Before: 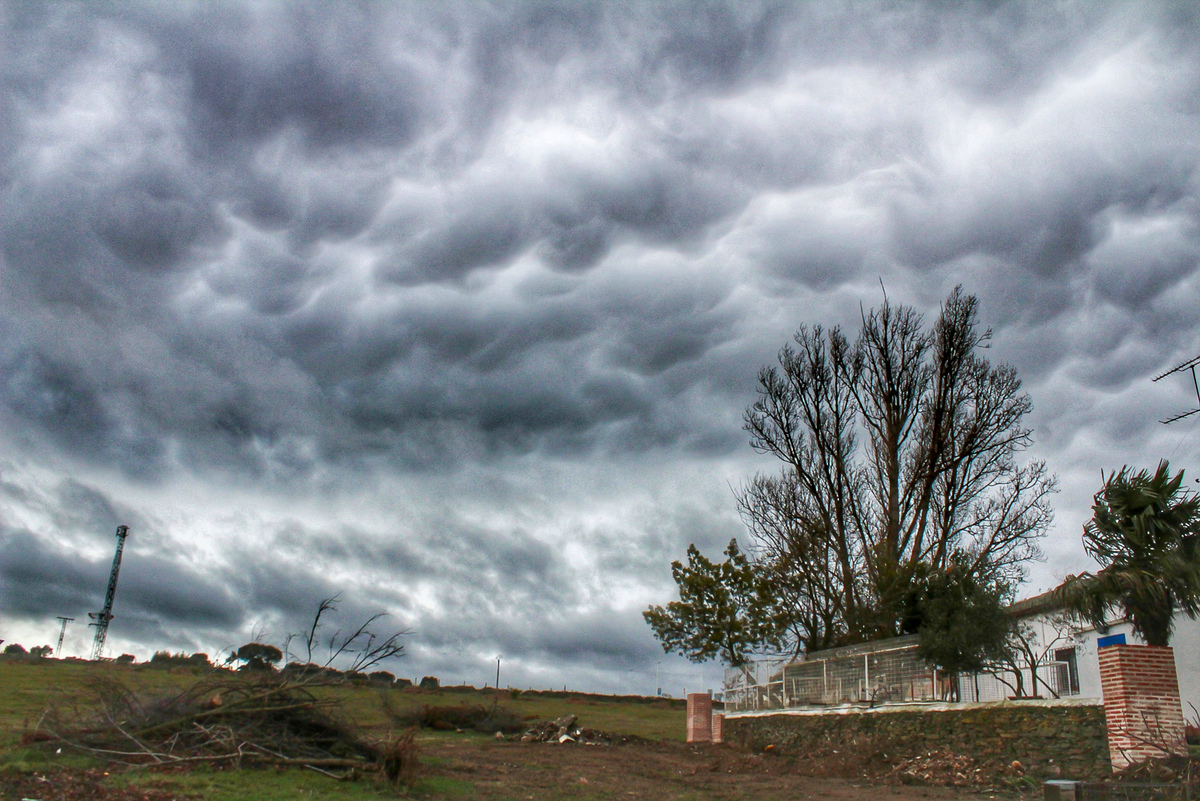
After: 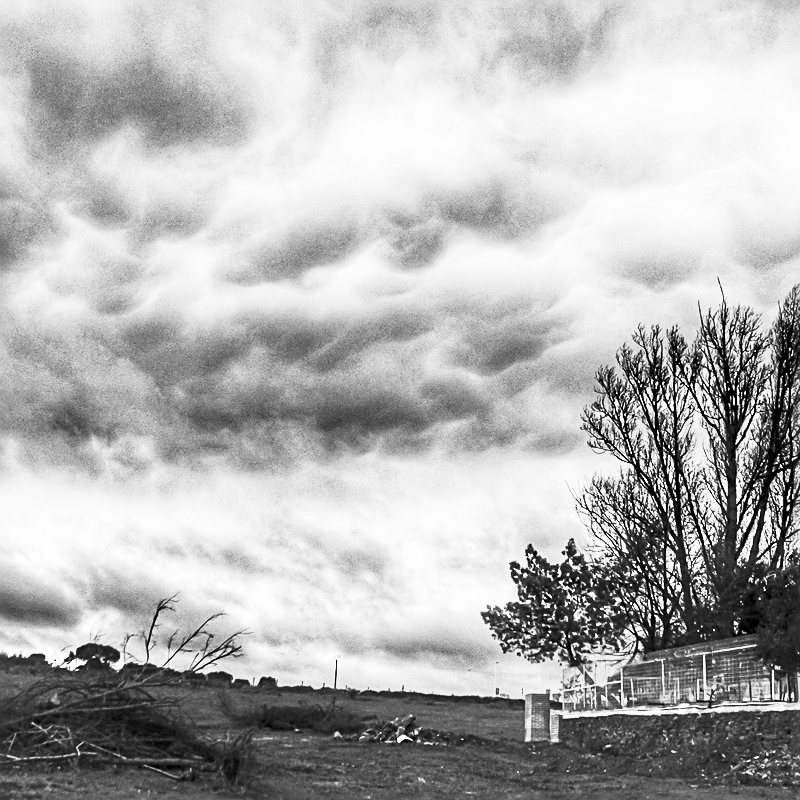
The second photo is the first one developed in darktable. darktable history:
sharpen: radius 2.676, amount 0.669
contrast brightness saturation: contrast 0.53, brightness 0.47, saturation -1
crop and rotate: left 13.537%, right 19.796%
